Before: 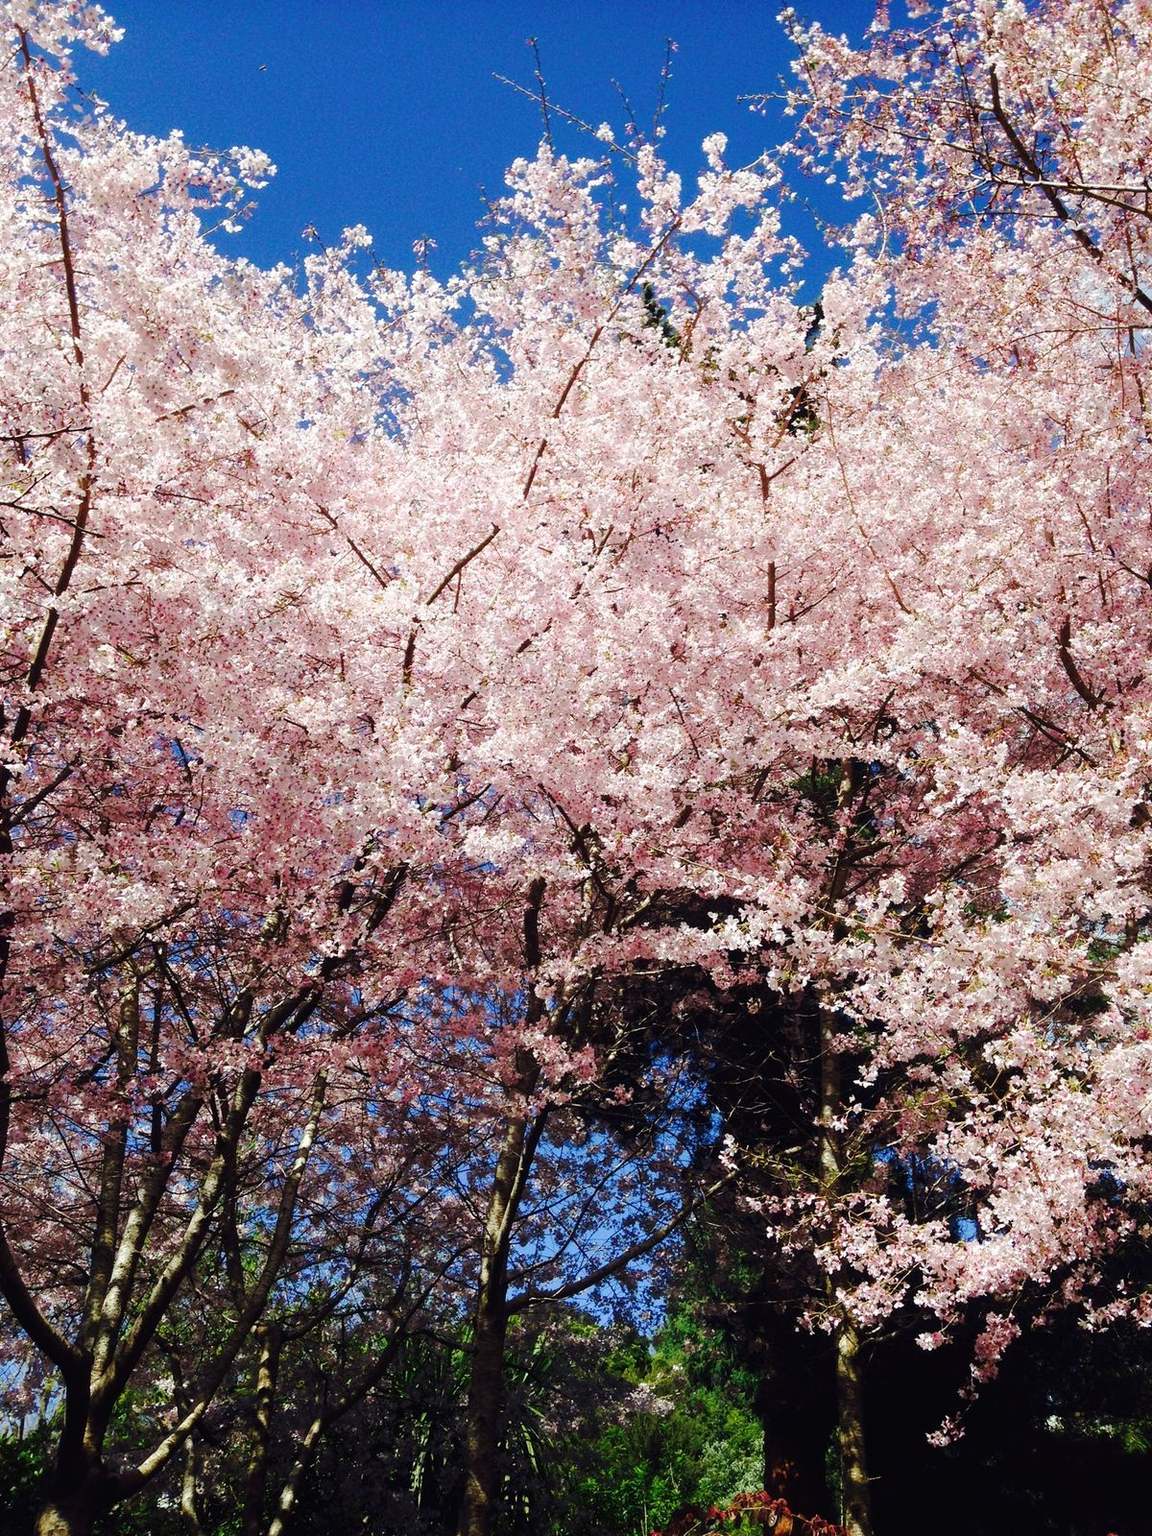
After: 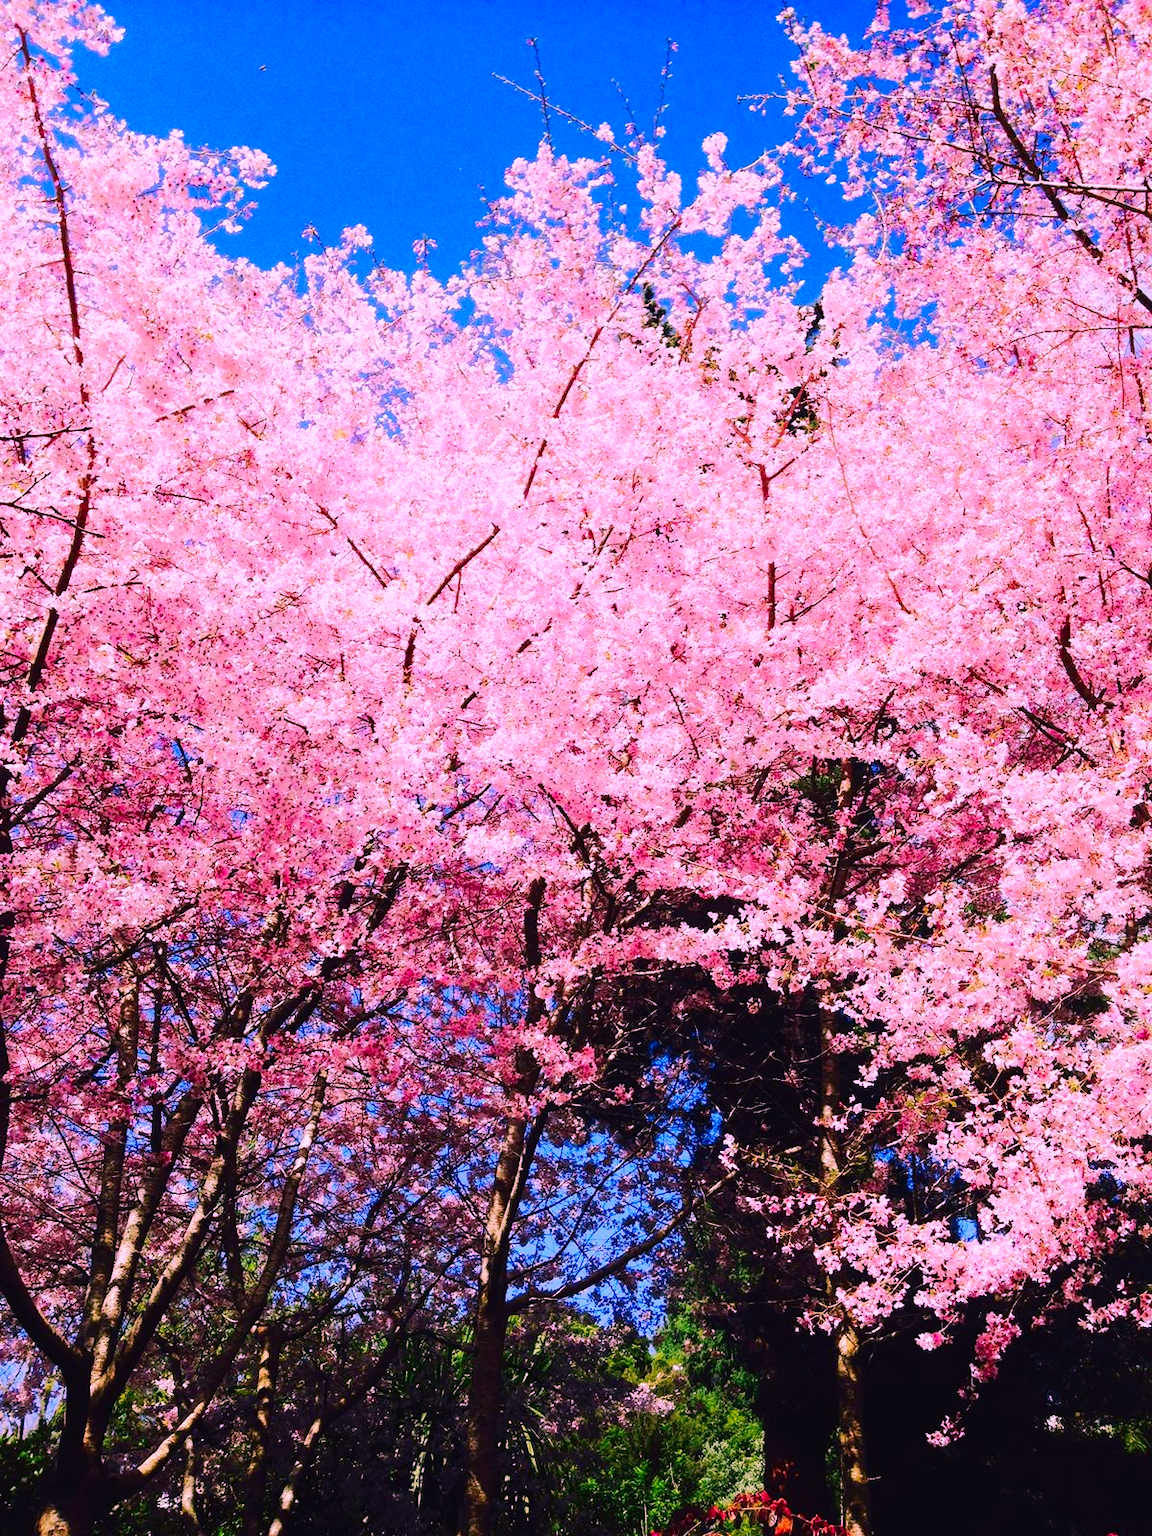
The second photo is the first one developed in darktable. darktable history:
tone curve: curves: ch0 [(0, 0) (0.003, 0.012) (0.011, 0.02) (0.025, 0.032) (0.044, 0.046) (0.069, 0.06) (0.1, 0.09) (0.136, 0.133) (0.177, 0.182) (0.224, 0.247) (0.277, 0.316) (0.335, 0.396) (0.399, 0.48) (0.468, 0.568) (0.543, 0.646) (0.623, 0.717) (0.709, 0.777) (0.801, 0.846) (0.898, 0.912) (1, 1)], color space Lab, independent channels, preserve colors none
color correction: highlights a* 19.44, highlights b* -12.27, saturation 1.64
